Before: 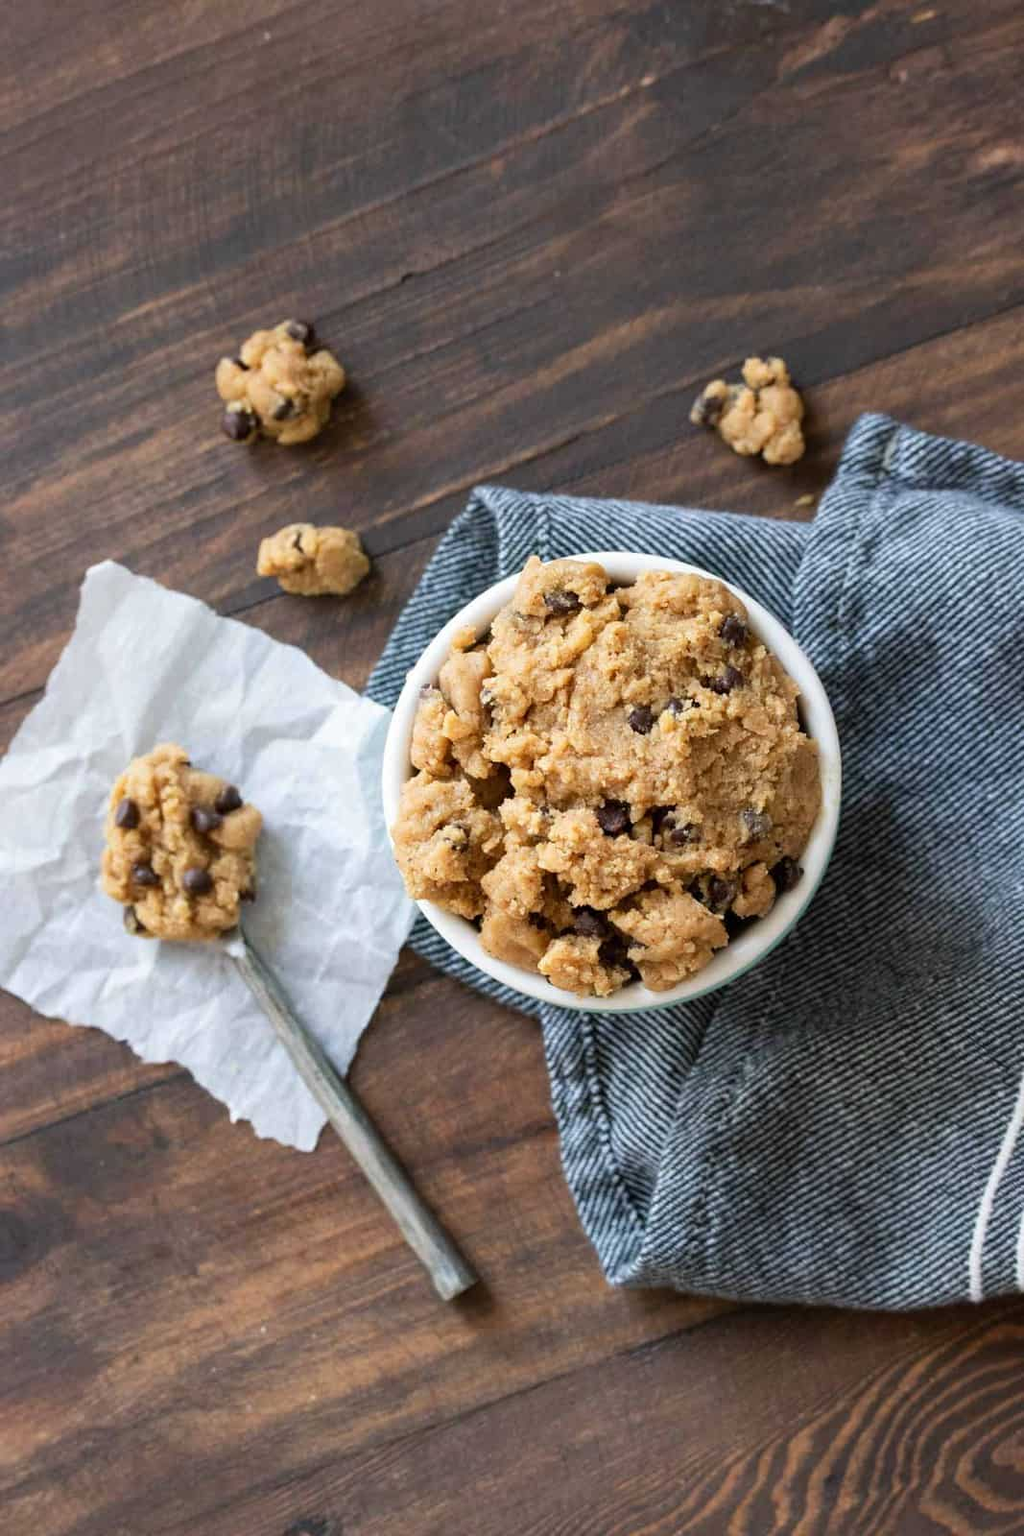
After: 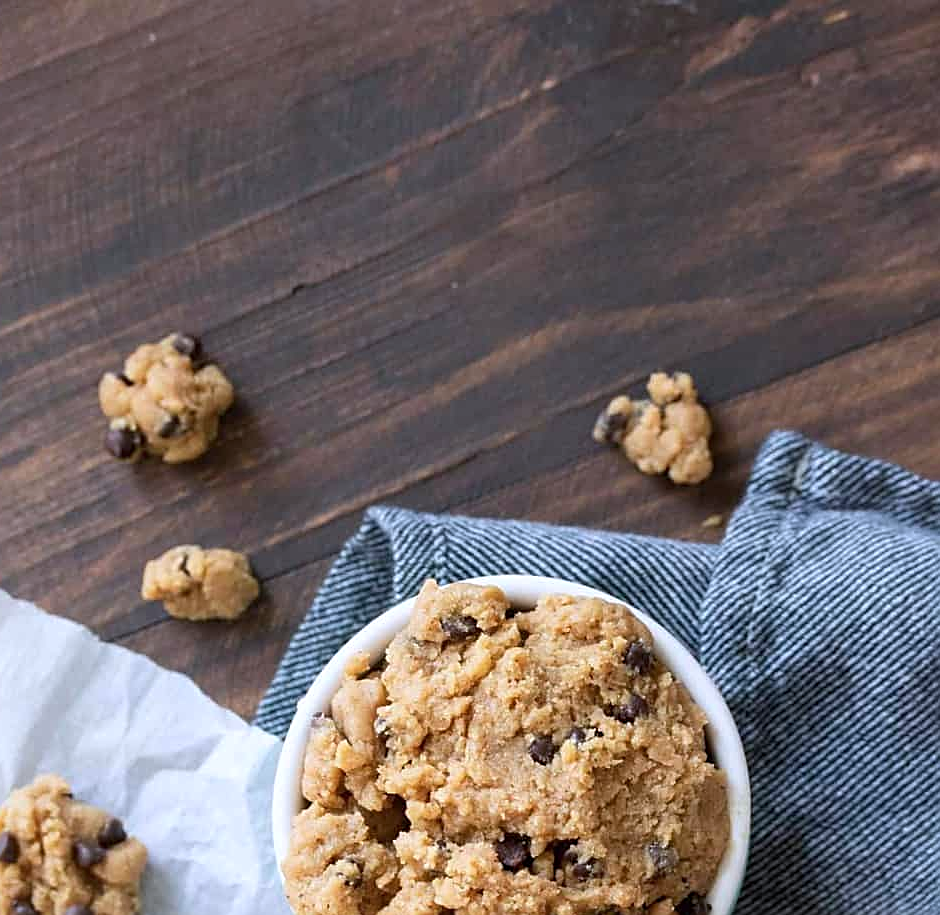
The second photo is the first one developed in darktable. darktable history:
crop and rotate: left 11.812%, bottom 42.776%
color calibration: illuminant as shot in camera, x 0.358, y 0.373, temperature 4628.91 K
sharpen: on, module defaults
